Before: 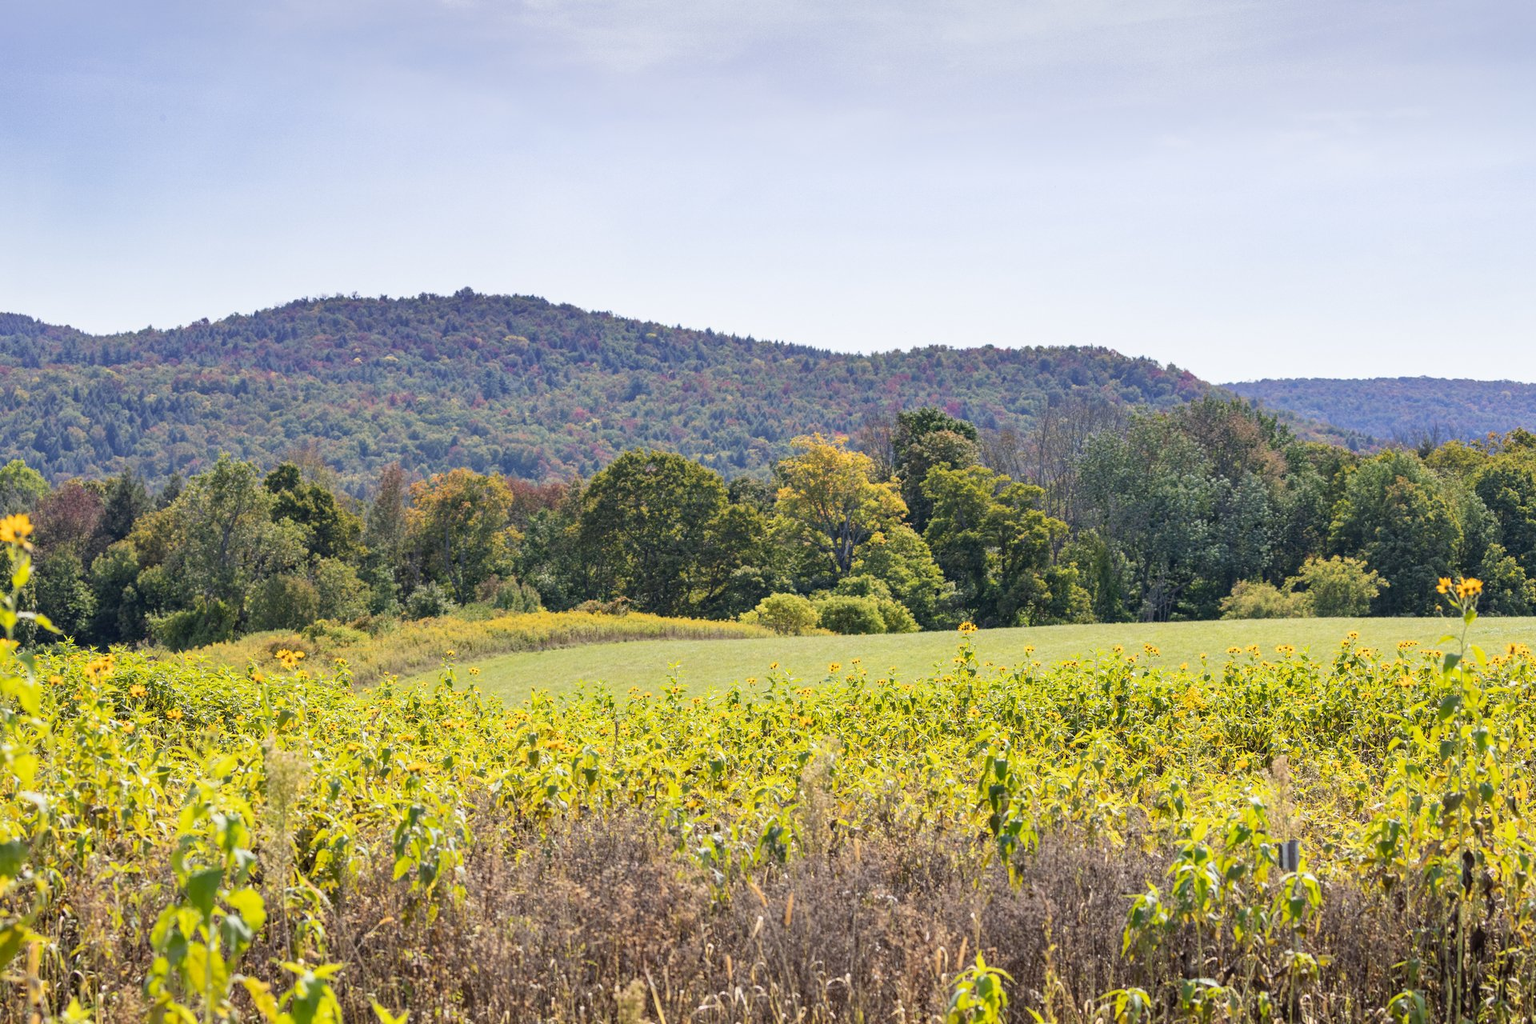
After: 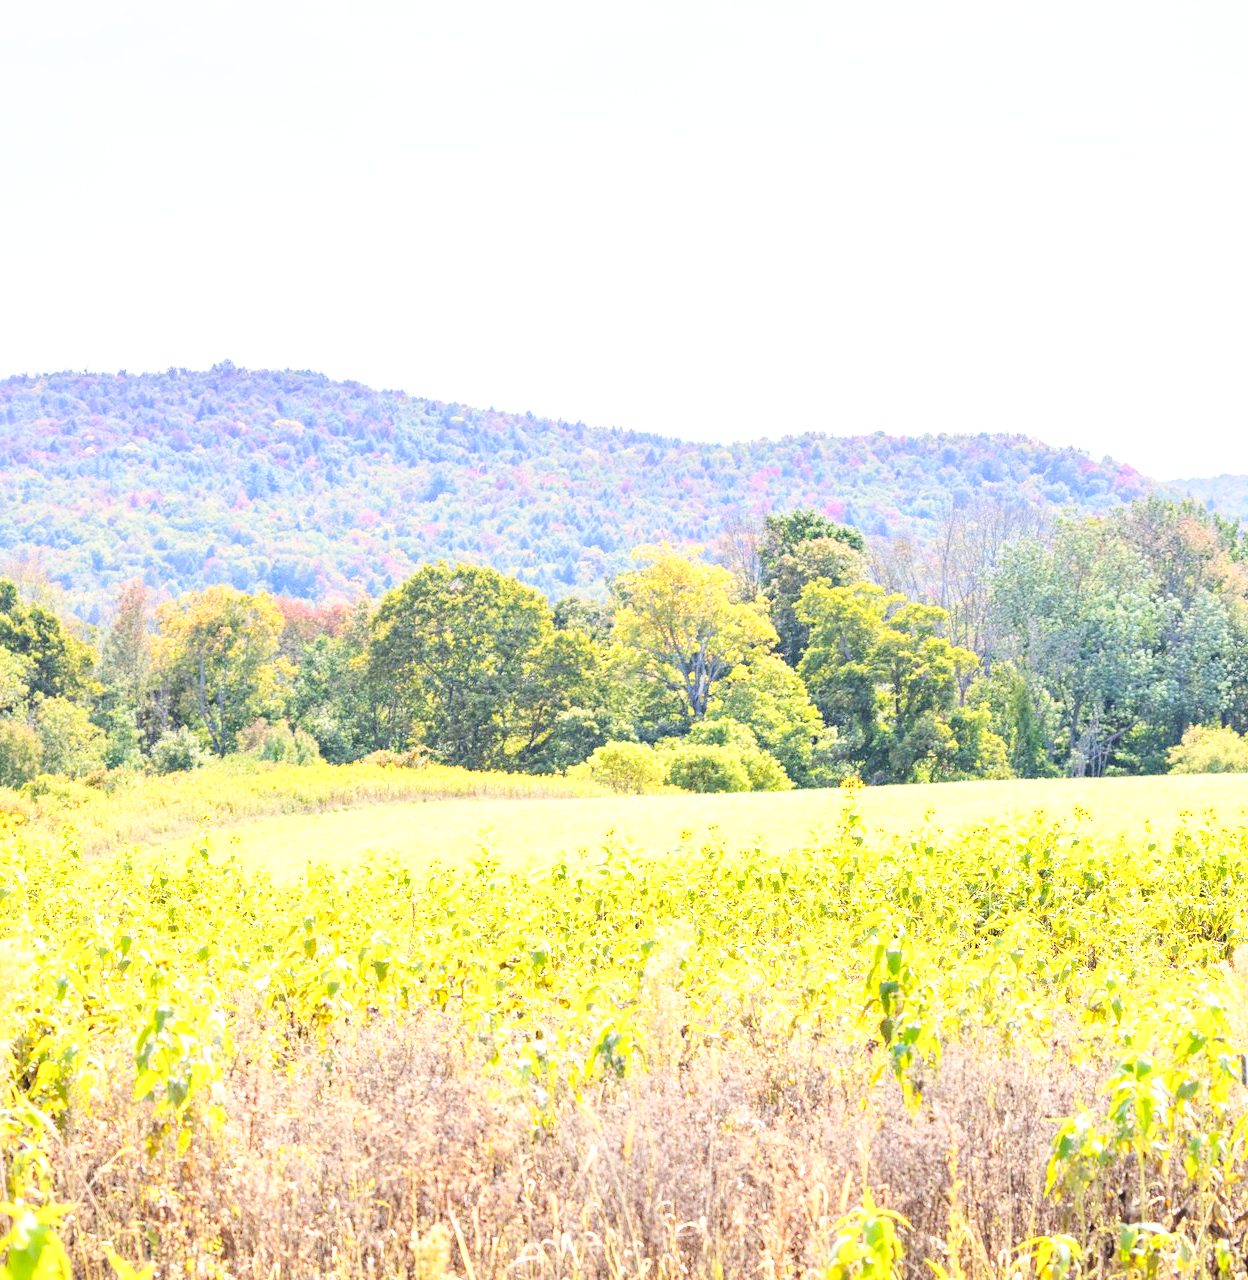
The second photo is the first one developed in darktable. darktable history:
base curve: curves: ch0 [(0, 0) (0.005, 0.002) (0.15, 0.3) (0.4, 0.7) (0.75, 0.95) (1, 1)], preserve colors none
exposure: black level correction 0, exposure 0.7 EV, compensate exposure bias true, compensate highlight preservation false
crop and rotate: left 18.622%, right 16.344%
contrast brightness saturation: contrast 0.102, brightness 0.311, saturation 0.146
